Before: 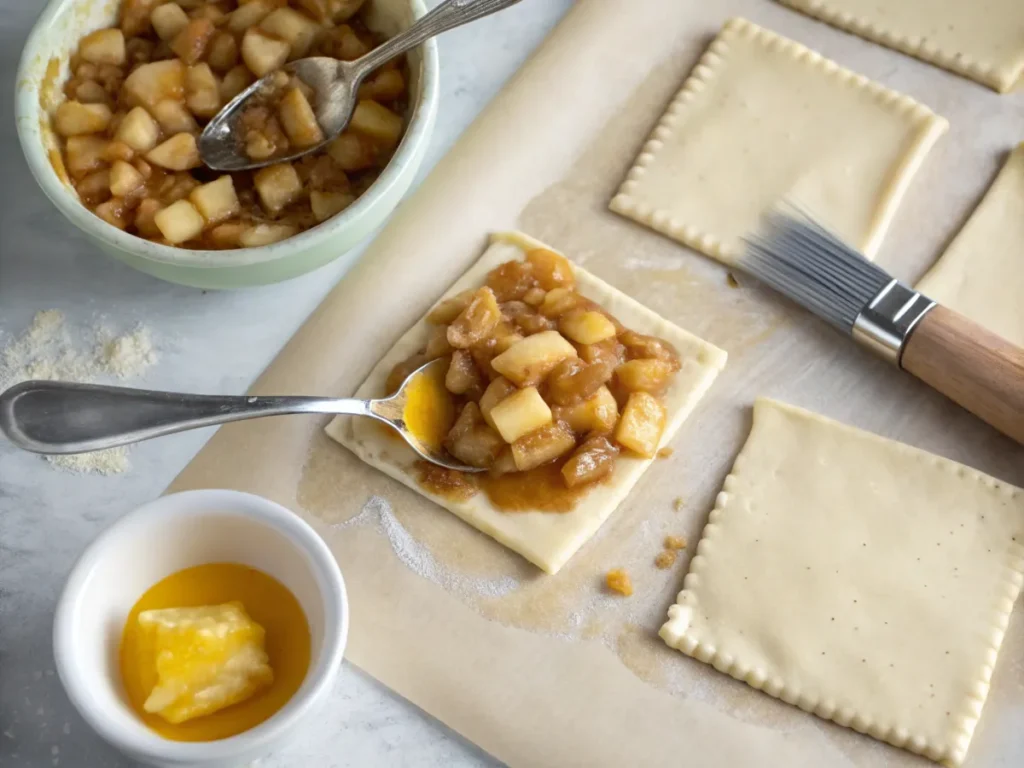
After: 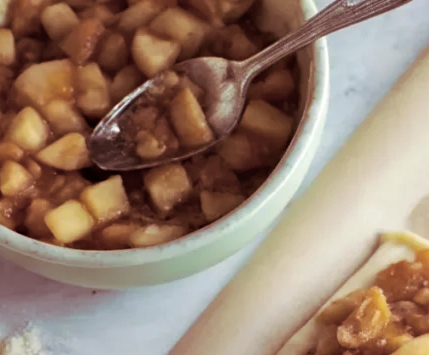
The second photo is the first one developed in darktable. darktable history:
split-toning: on, module defaults
crop and rotate: left 10.817%, top 0.062%, right 47.194%, bottom 53.626%
haze removal: compatibility mode true, adaptive false
